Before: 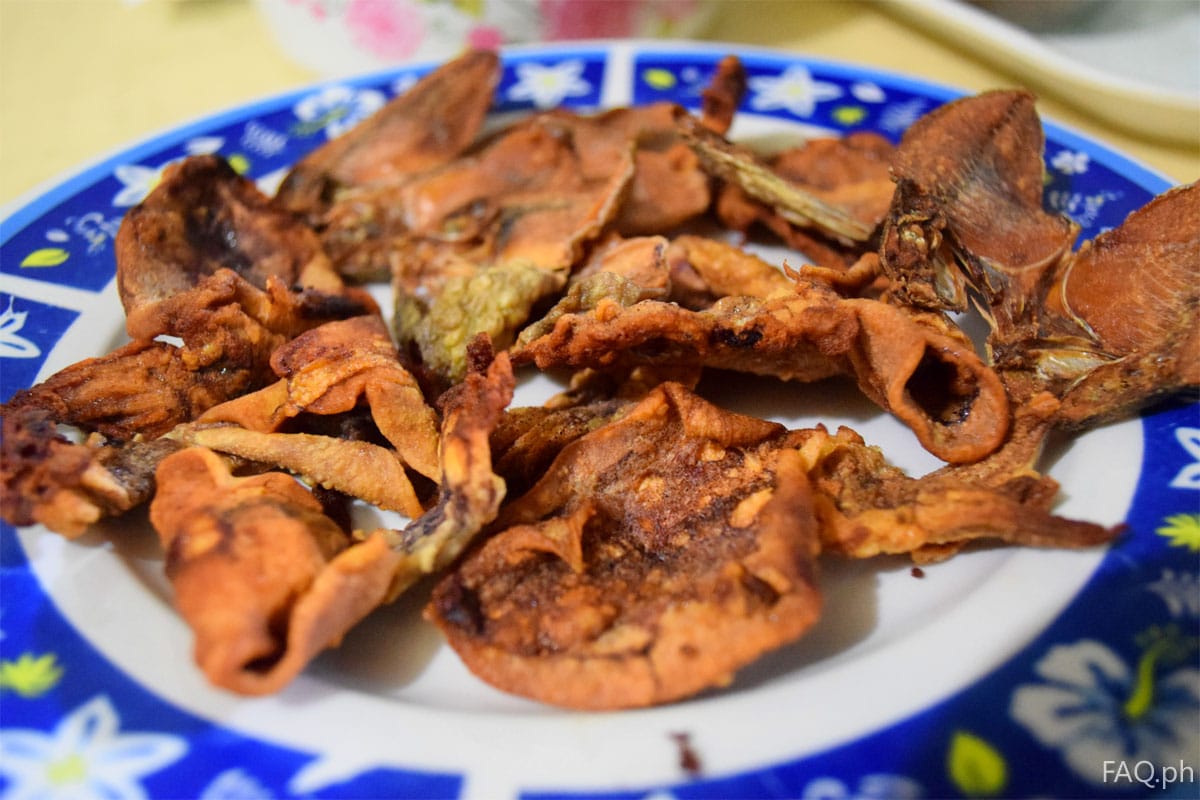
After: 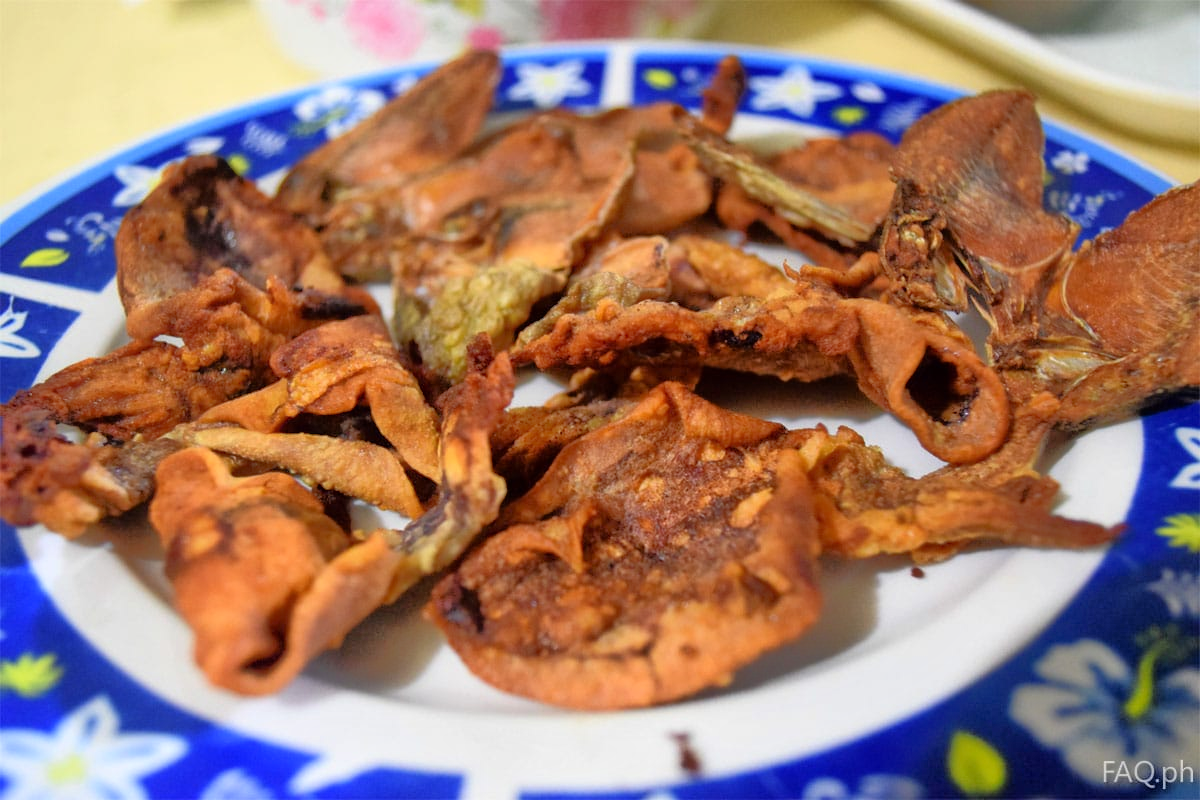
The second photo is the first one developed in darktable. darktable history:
tone equalizer: -8 EV -0.507 EV, -7 EV -0.337 EV, -6 EV -0.091 EV, -5 EV 0.397 EV, -4 EV 0.986 EV, -3 EV 0.789 EV, -2 EV -0.006 EV, -1 EV 0.139 EV, +0 EV -0.034 EV, mask exposure compensation -0.485 EV
